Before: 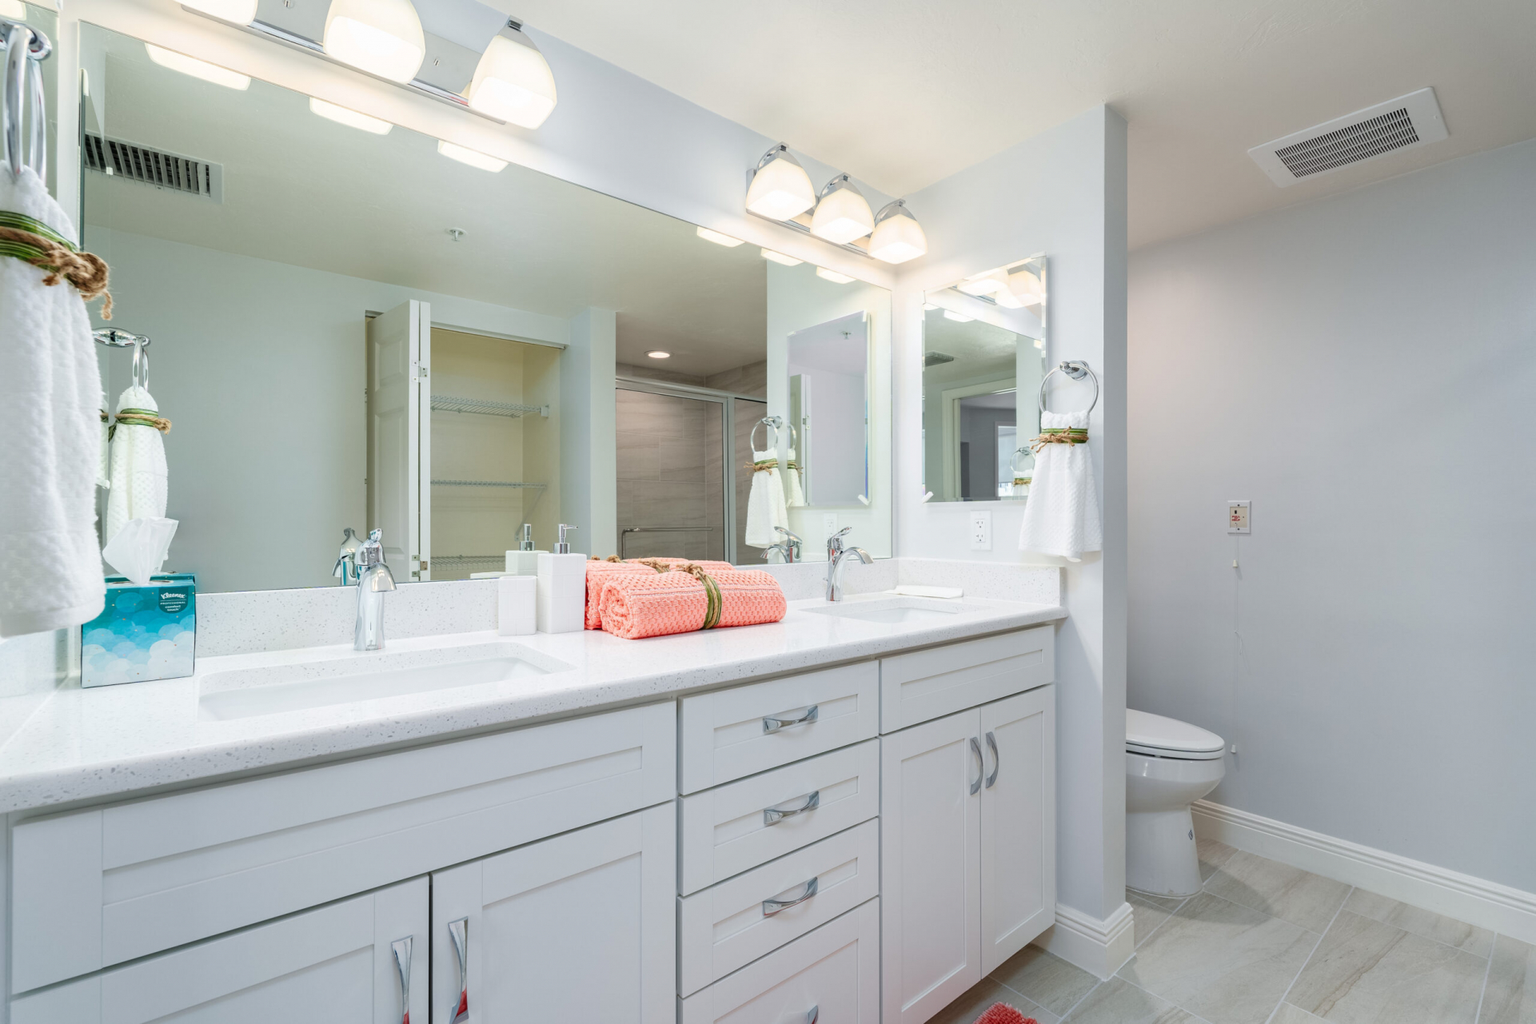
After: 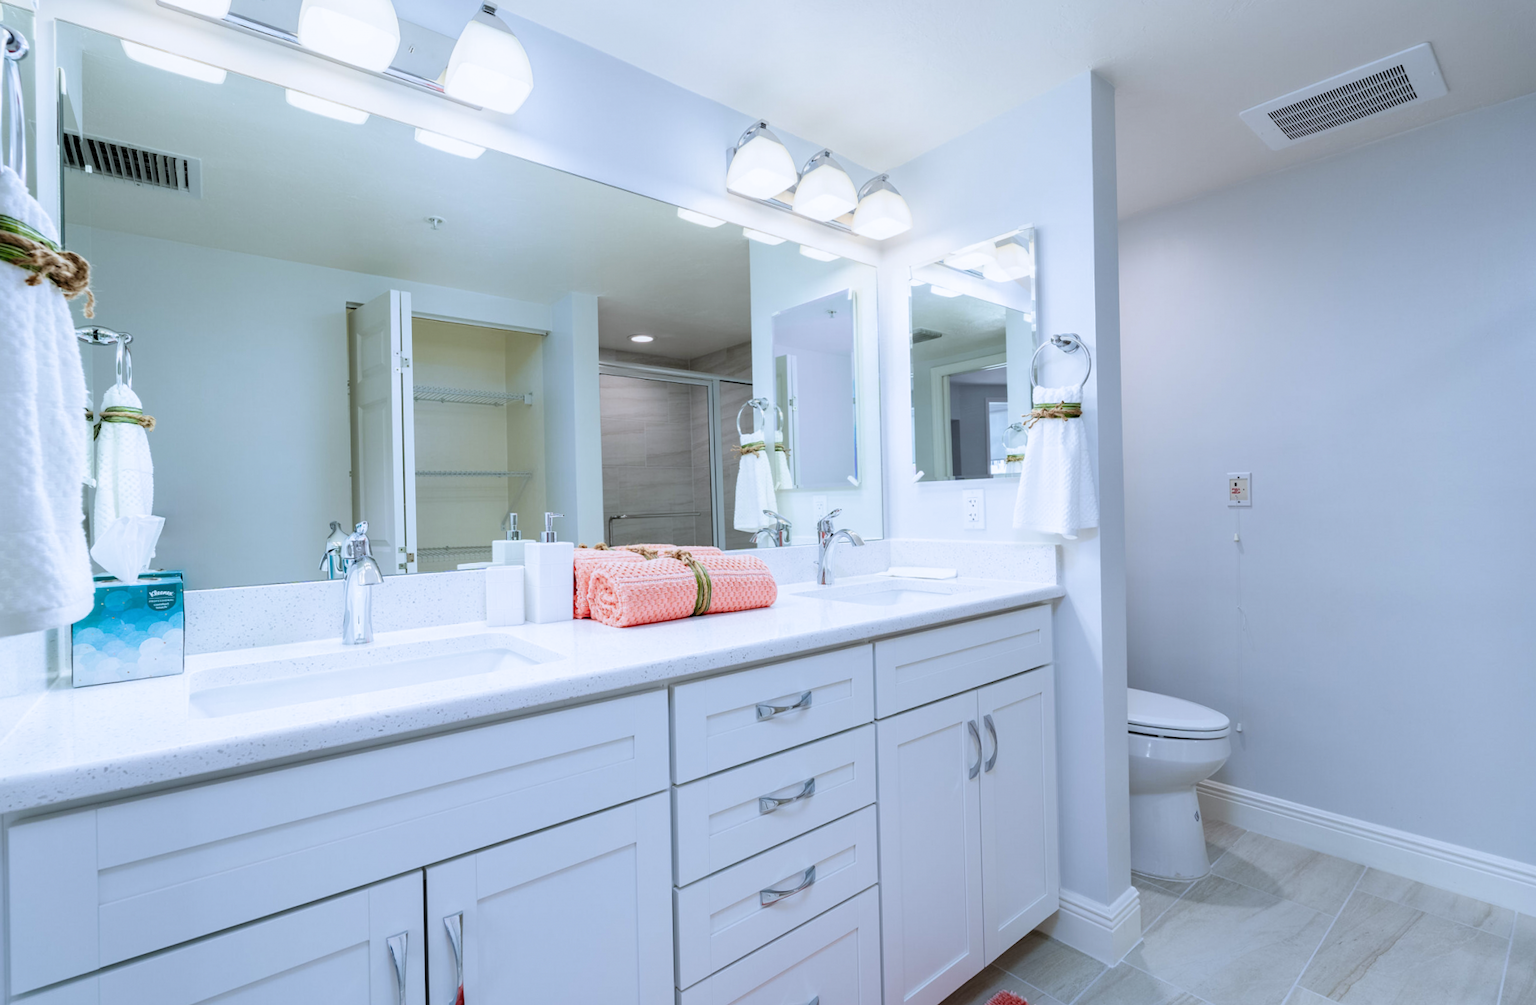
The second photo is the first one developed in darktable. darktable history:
white balance: red 0.926, green 1.003, blue 1.133
rotate and perspective: rotation -1.32°, lens shift (horizontal) -0.031, crop left 0.015, crop right 0.985, crop top 0.047, crop bottom 0.982
filmic rgb: black relative exposure -12.8 EV, white relative exposure 2.8 EV, threshold 3 EV, target black luminance 0%, hardness 8.54, latitude 70.41%, contrast 1.133, shadows ↔ highlights balance -0.395%, color science v4 (2020), enable highlight reconstruction true
